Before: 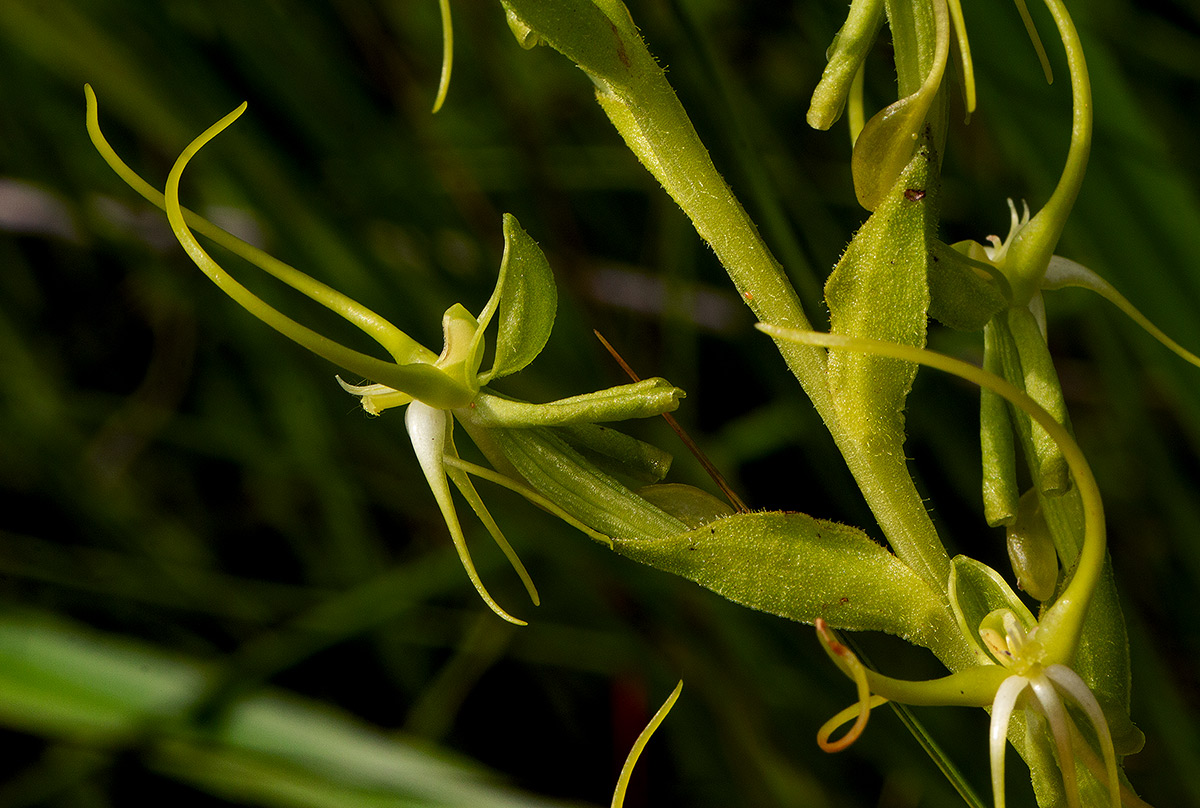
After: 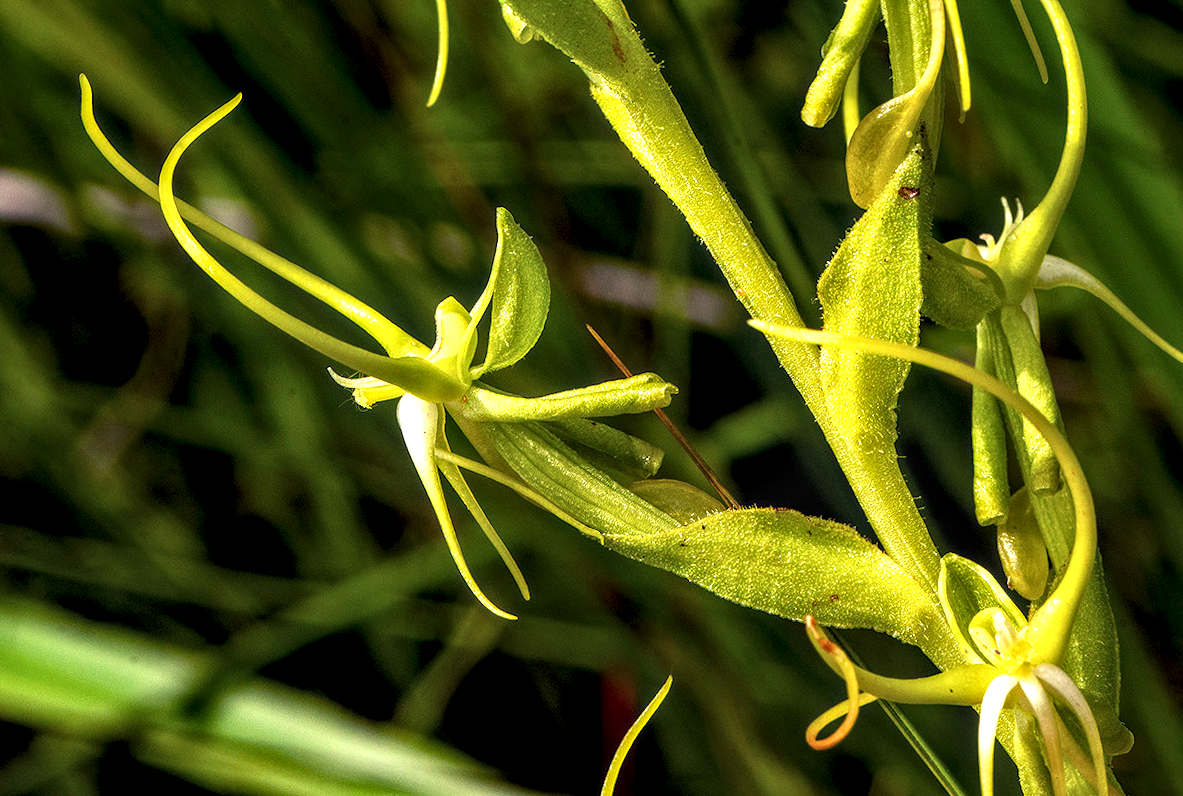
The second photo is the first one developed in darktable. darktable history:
exposure: exposure 1.246 EV, compensate highlight preservation false
crop and rotate: angle -0.551°
local contrast: detail 150%
